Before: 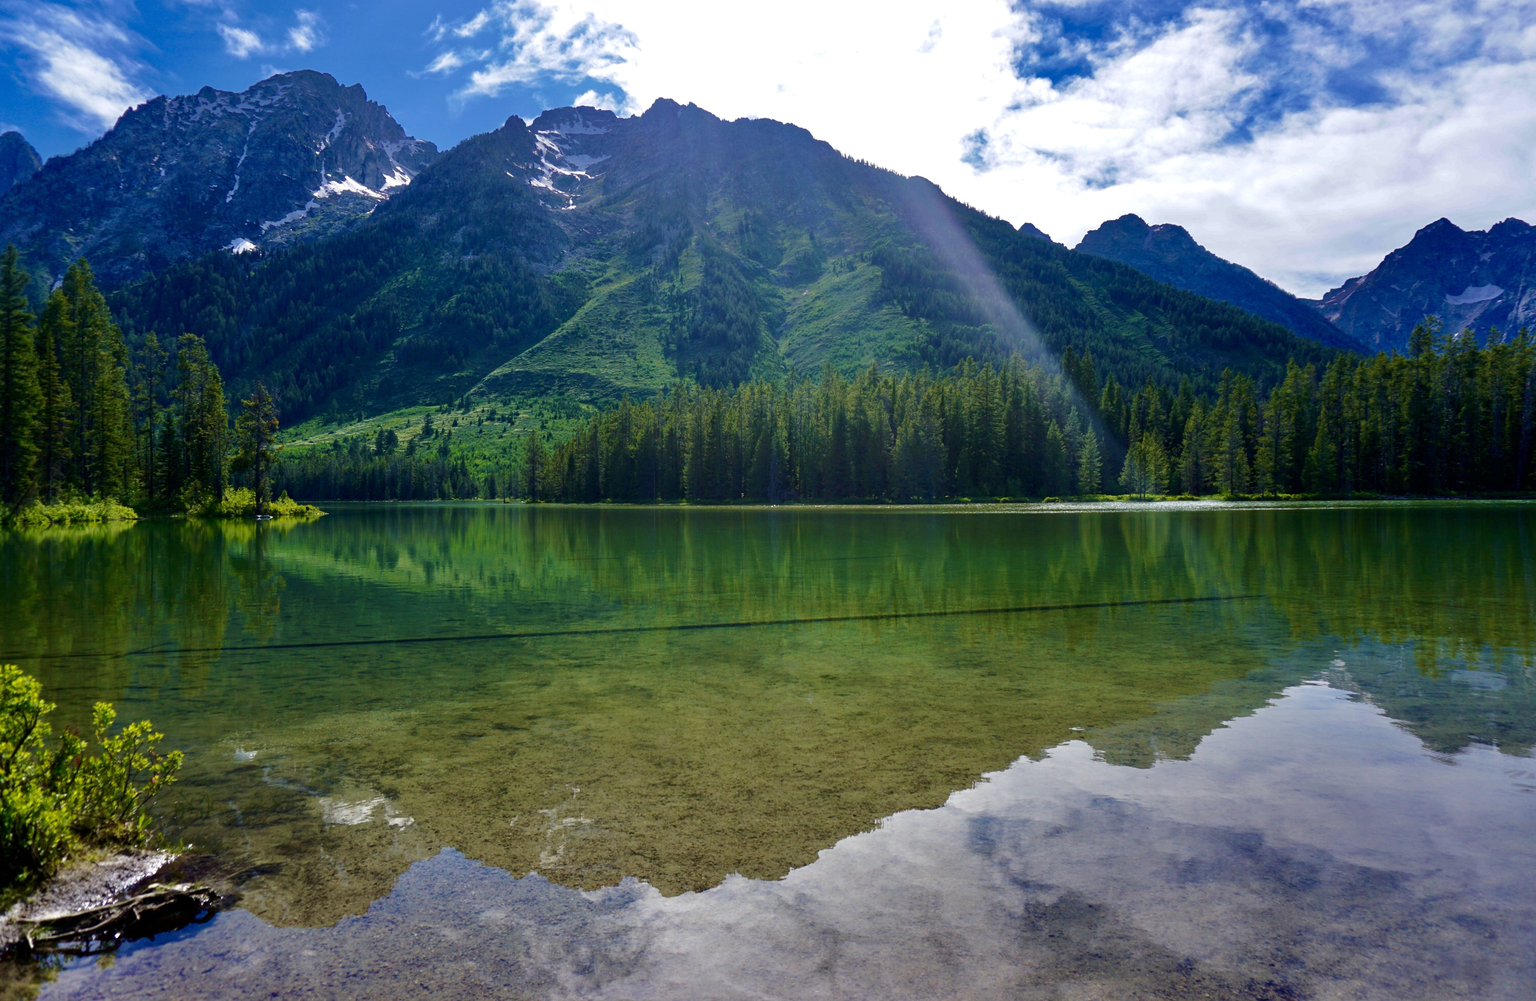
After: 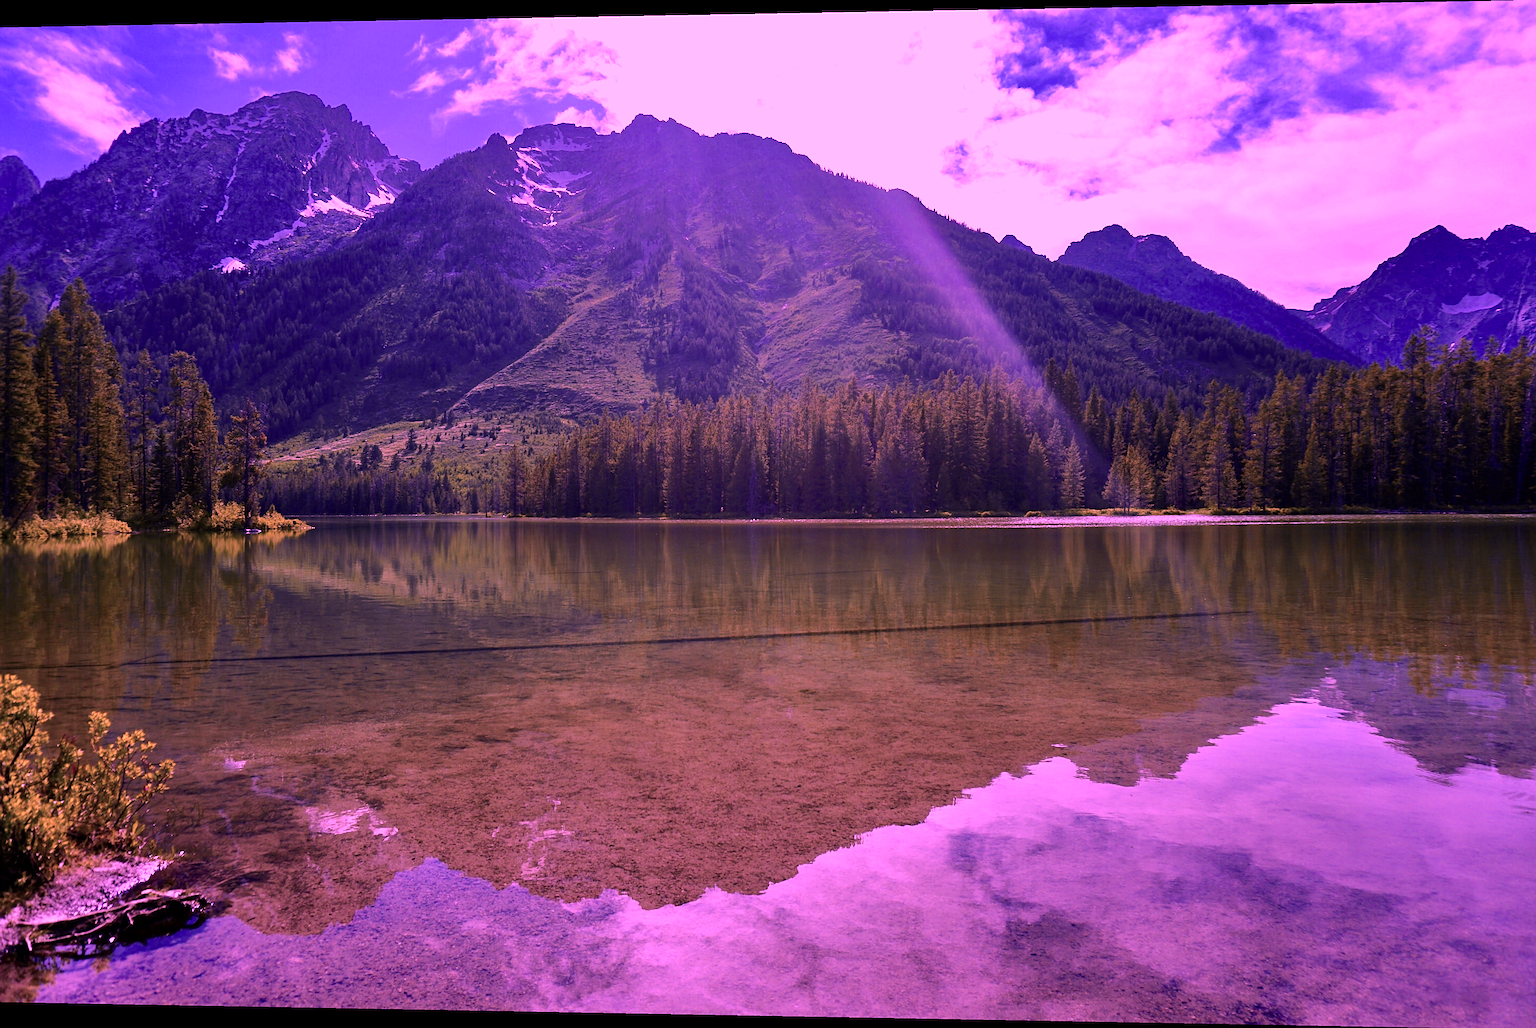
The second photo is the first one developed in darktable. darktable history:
sharpen: on, module defaults
rotate and perspective: lens shift (horizontal) -0.055, automatic cropping off
color calibration: illuminant custom, x 0.261, y 0.521, temperature 7054.11 K
white balance: emerald 1
